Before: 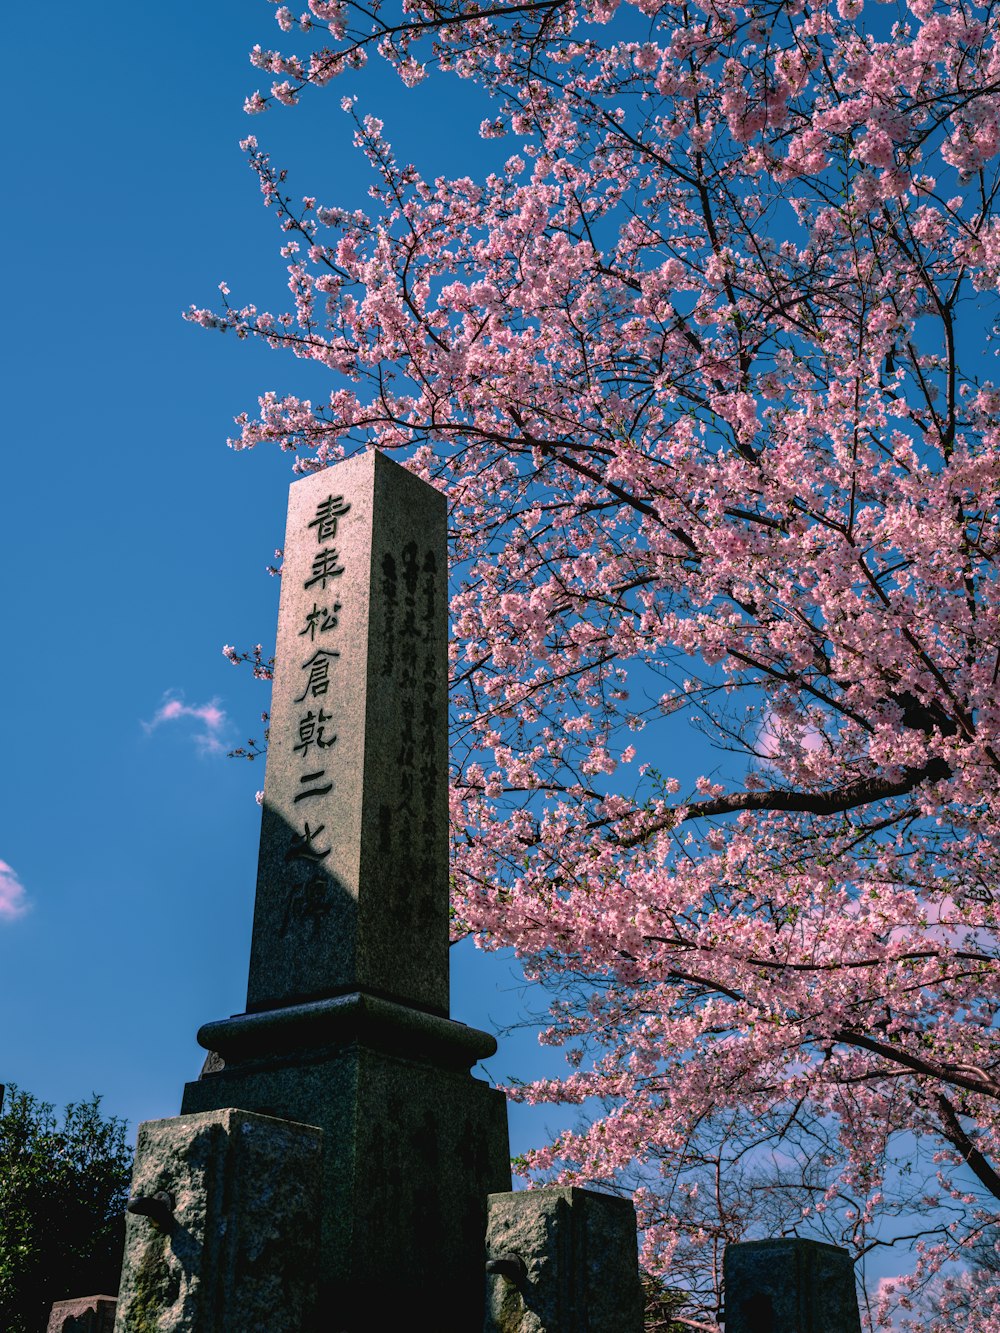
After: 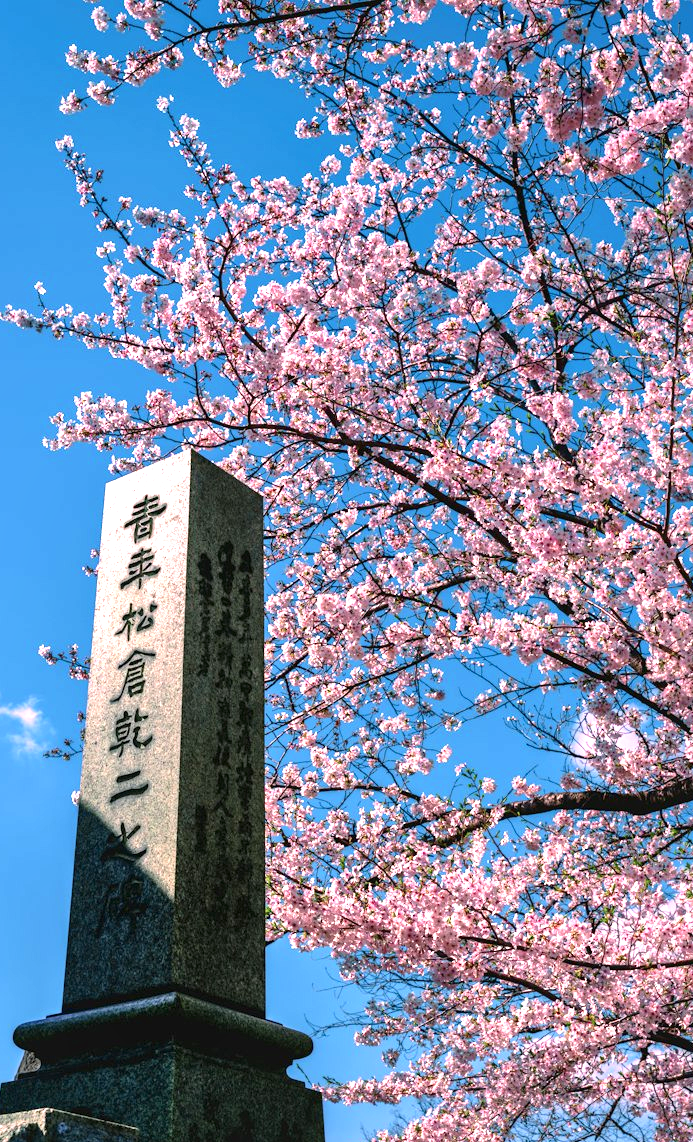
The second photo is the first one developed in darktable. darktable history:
crop: left 18.484%, right 12.148%, bottom 14.284%
local contrast: mode bilateral grid, contrast 20, coarseness 49, detail 144%, midtone range 0.2
exposure: exposure 1 EV, compensate highlight preservation false
